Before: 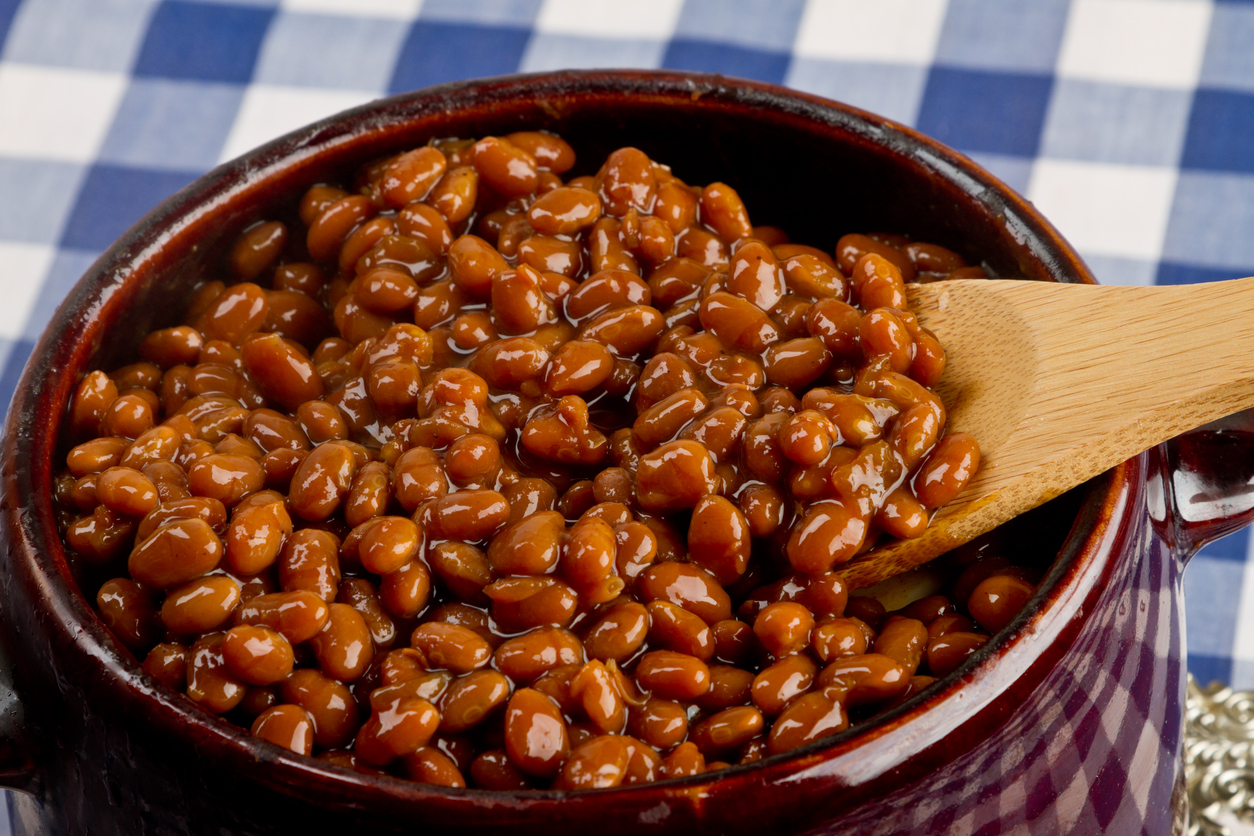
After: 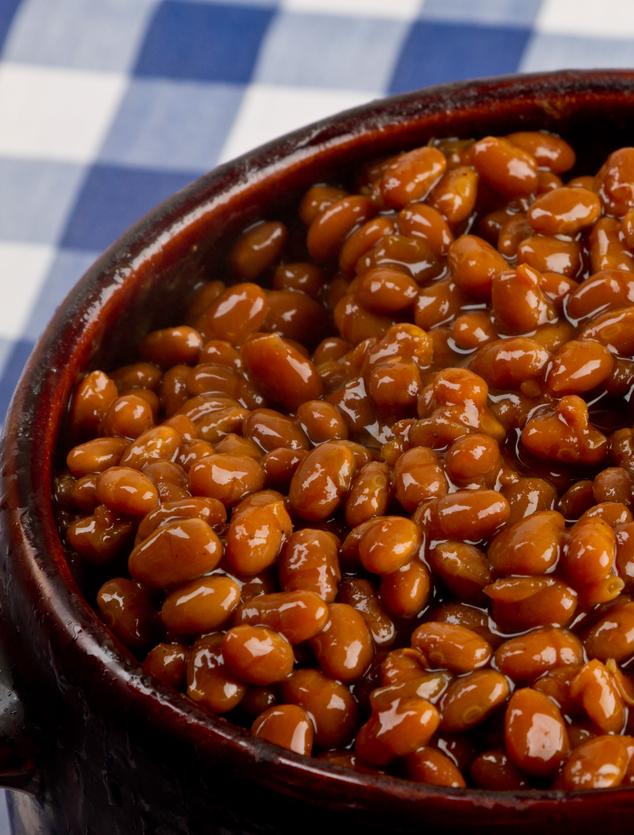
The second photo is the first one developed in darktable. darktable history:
crop and rotate: left 0.026%, top 0%, right 49.411%
